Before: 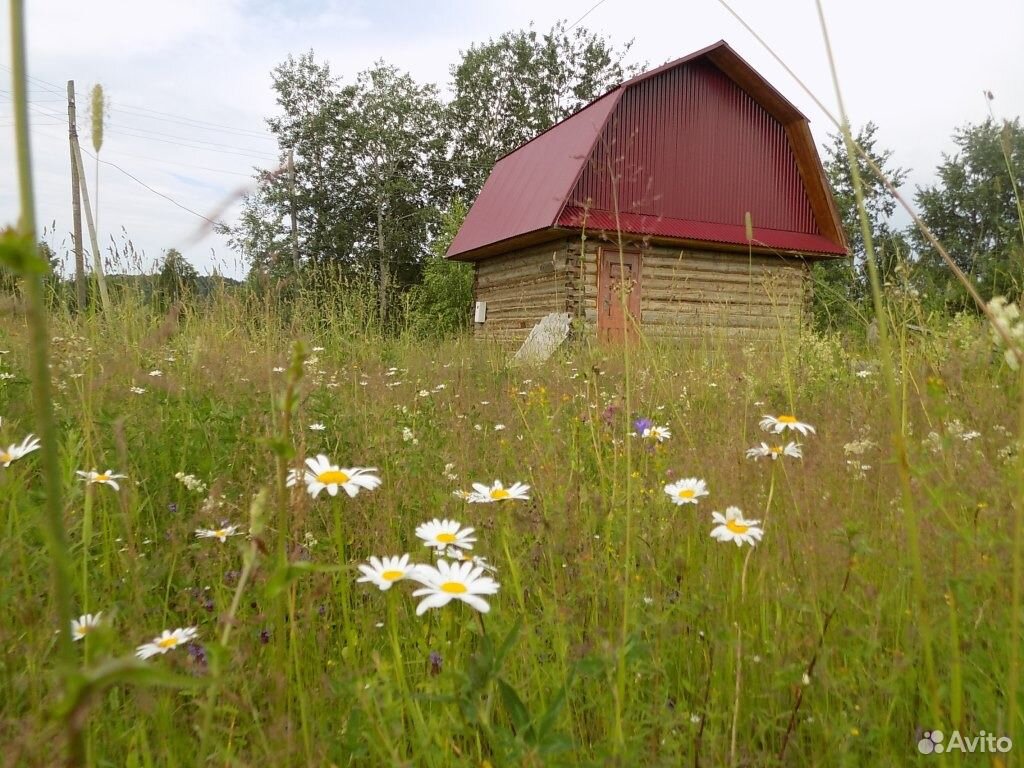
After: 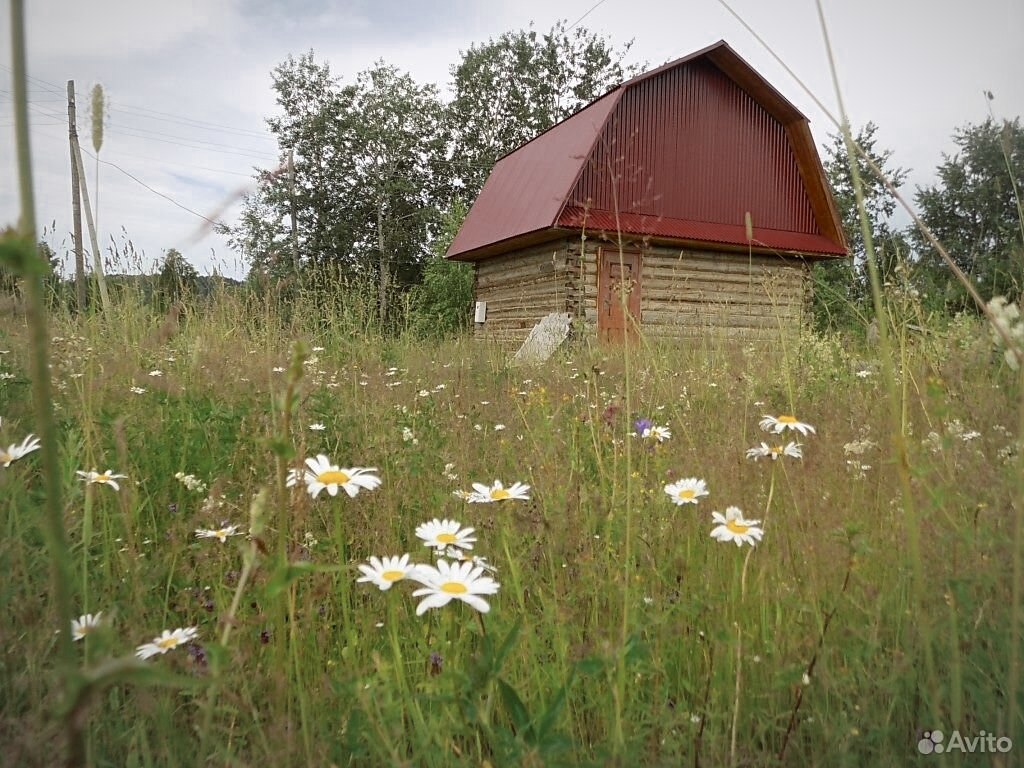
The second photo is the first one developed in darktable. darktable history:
sharpen: amount 0.2
vignetting: fall-off radius 70%, automatic ratio true
color zones: curves: ch0 [(0, 0.5) (0.125, 0.4) (0.25, 0.5) (0.375, 0.4) (0.5, 0.4) (0.625, 0.35) (0.75, 0.35) (0.875, 0.5)]; ch1 [(0, 0.35) (0.125, 0.45) (0.25, 0.35) (0.375, 0.35) (0.5, 0.35) (0.625, 0.35) (0.75, 0.45) (0.875, 0.35)]; ch2 [(0, 0.6) (0.125, 0.5) (0.25, 0.5) (0.375, 0.6) (0.5, 0.6) (0.625, 0.5) (0.75, 0.5) (0.875, 0.5)]
contrast brightness saturation: contrast 0.04, saturation 0.07
